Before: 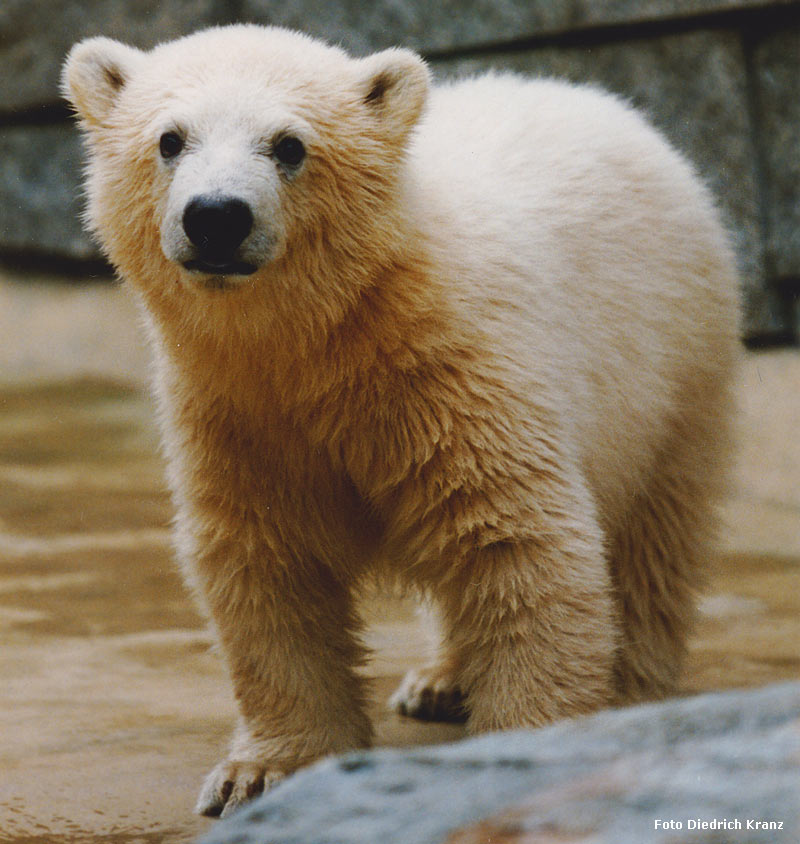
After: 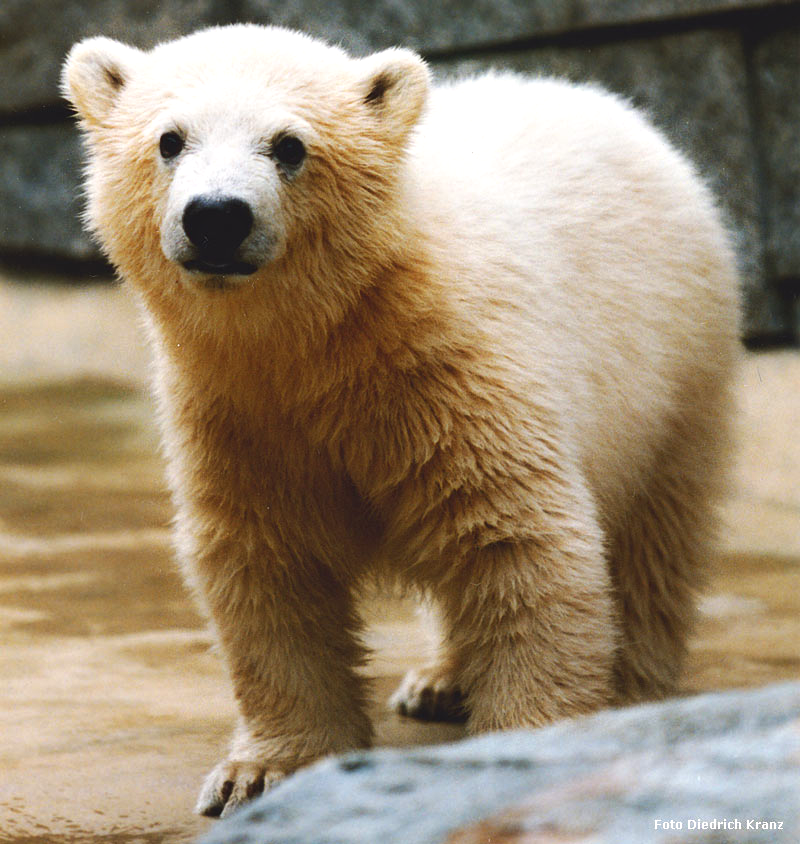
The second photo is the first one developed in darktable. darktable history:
tone equalizer: -8 EV 0 EV, -7 EV -0.002 EV, -6 EV 0.005 EV, -5 EV -0.054 EV, -4 EV -0.099 EV, -3 EV -0.176 EV, -2 EV 0.229 EV, -1 EV 0.719 EV, +0 EV 0.505 EV
